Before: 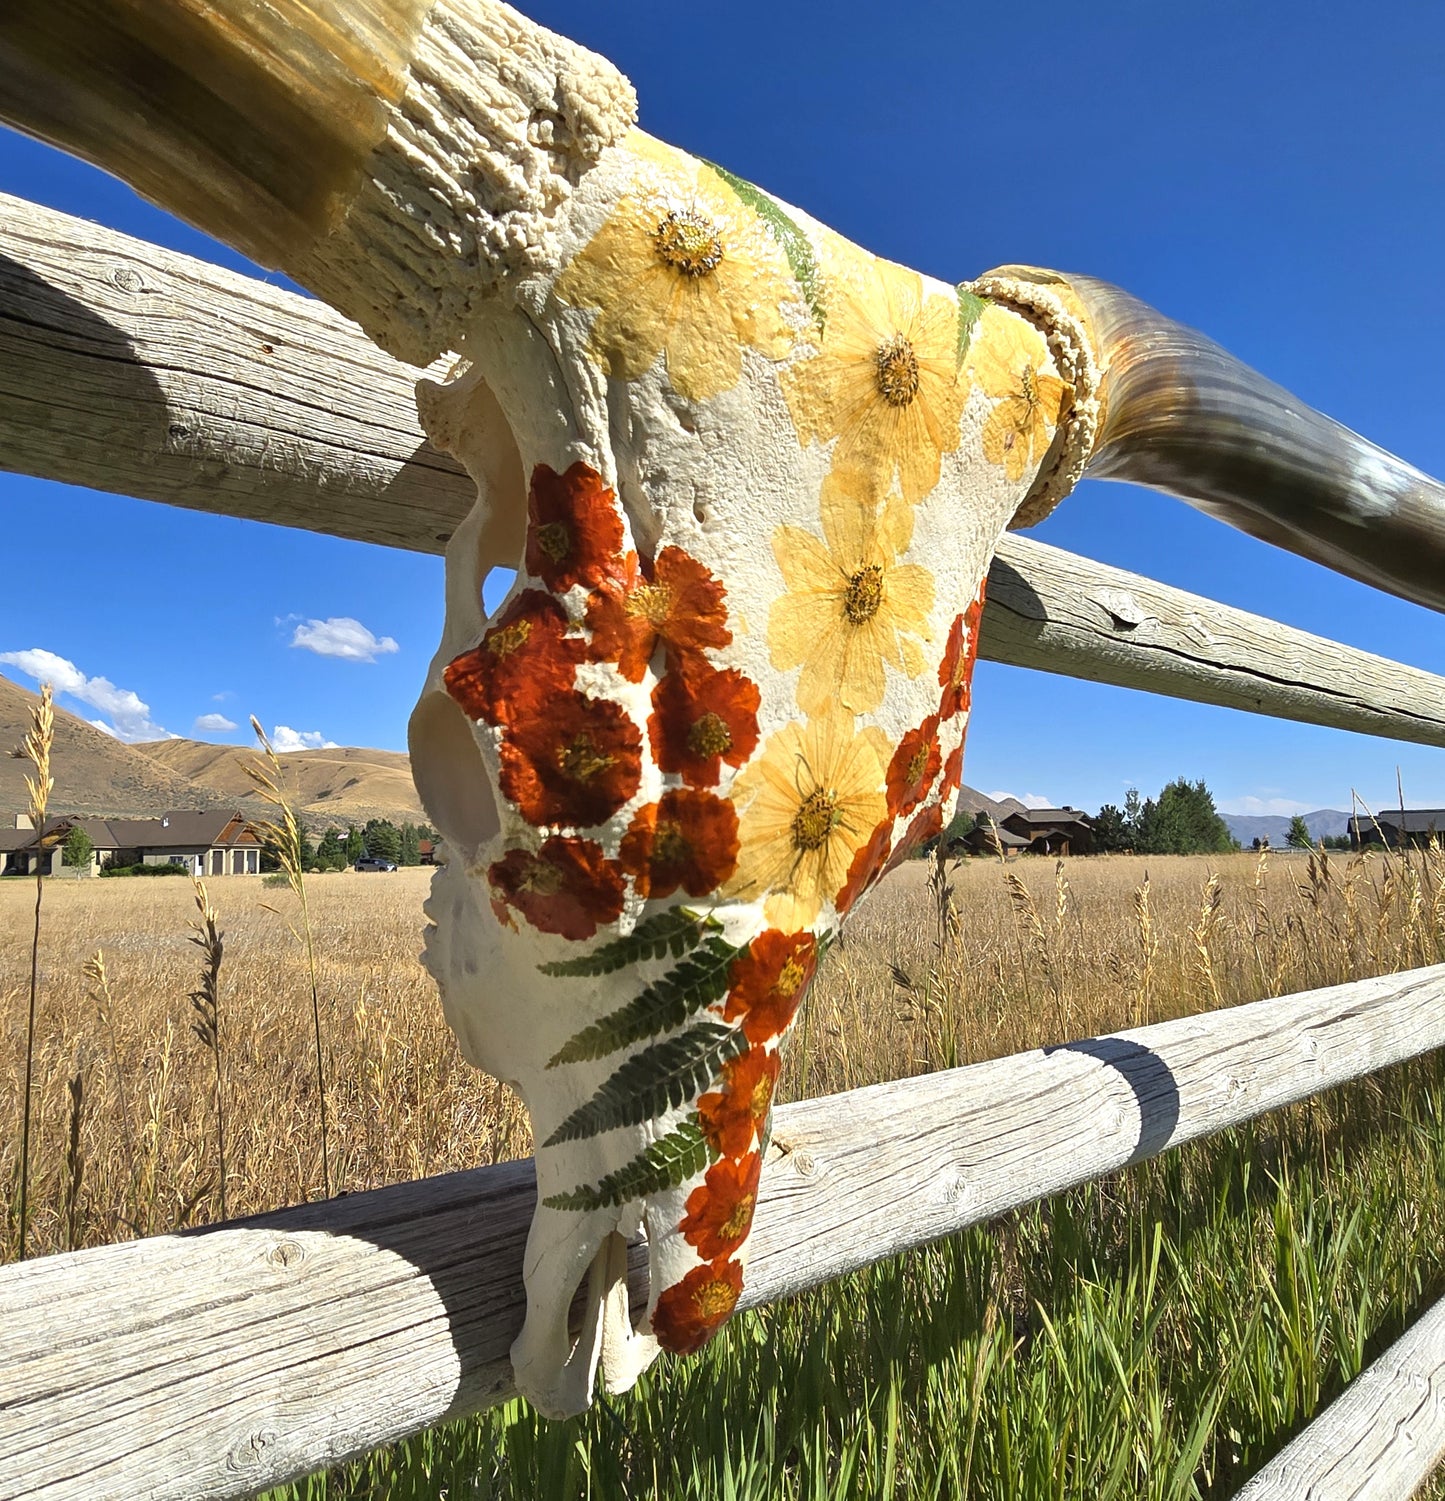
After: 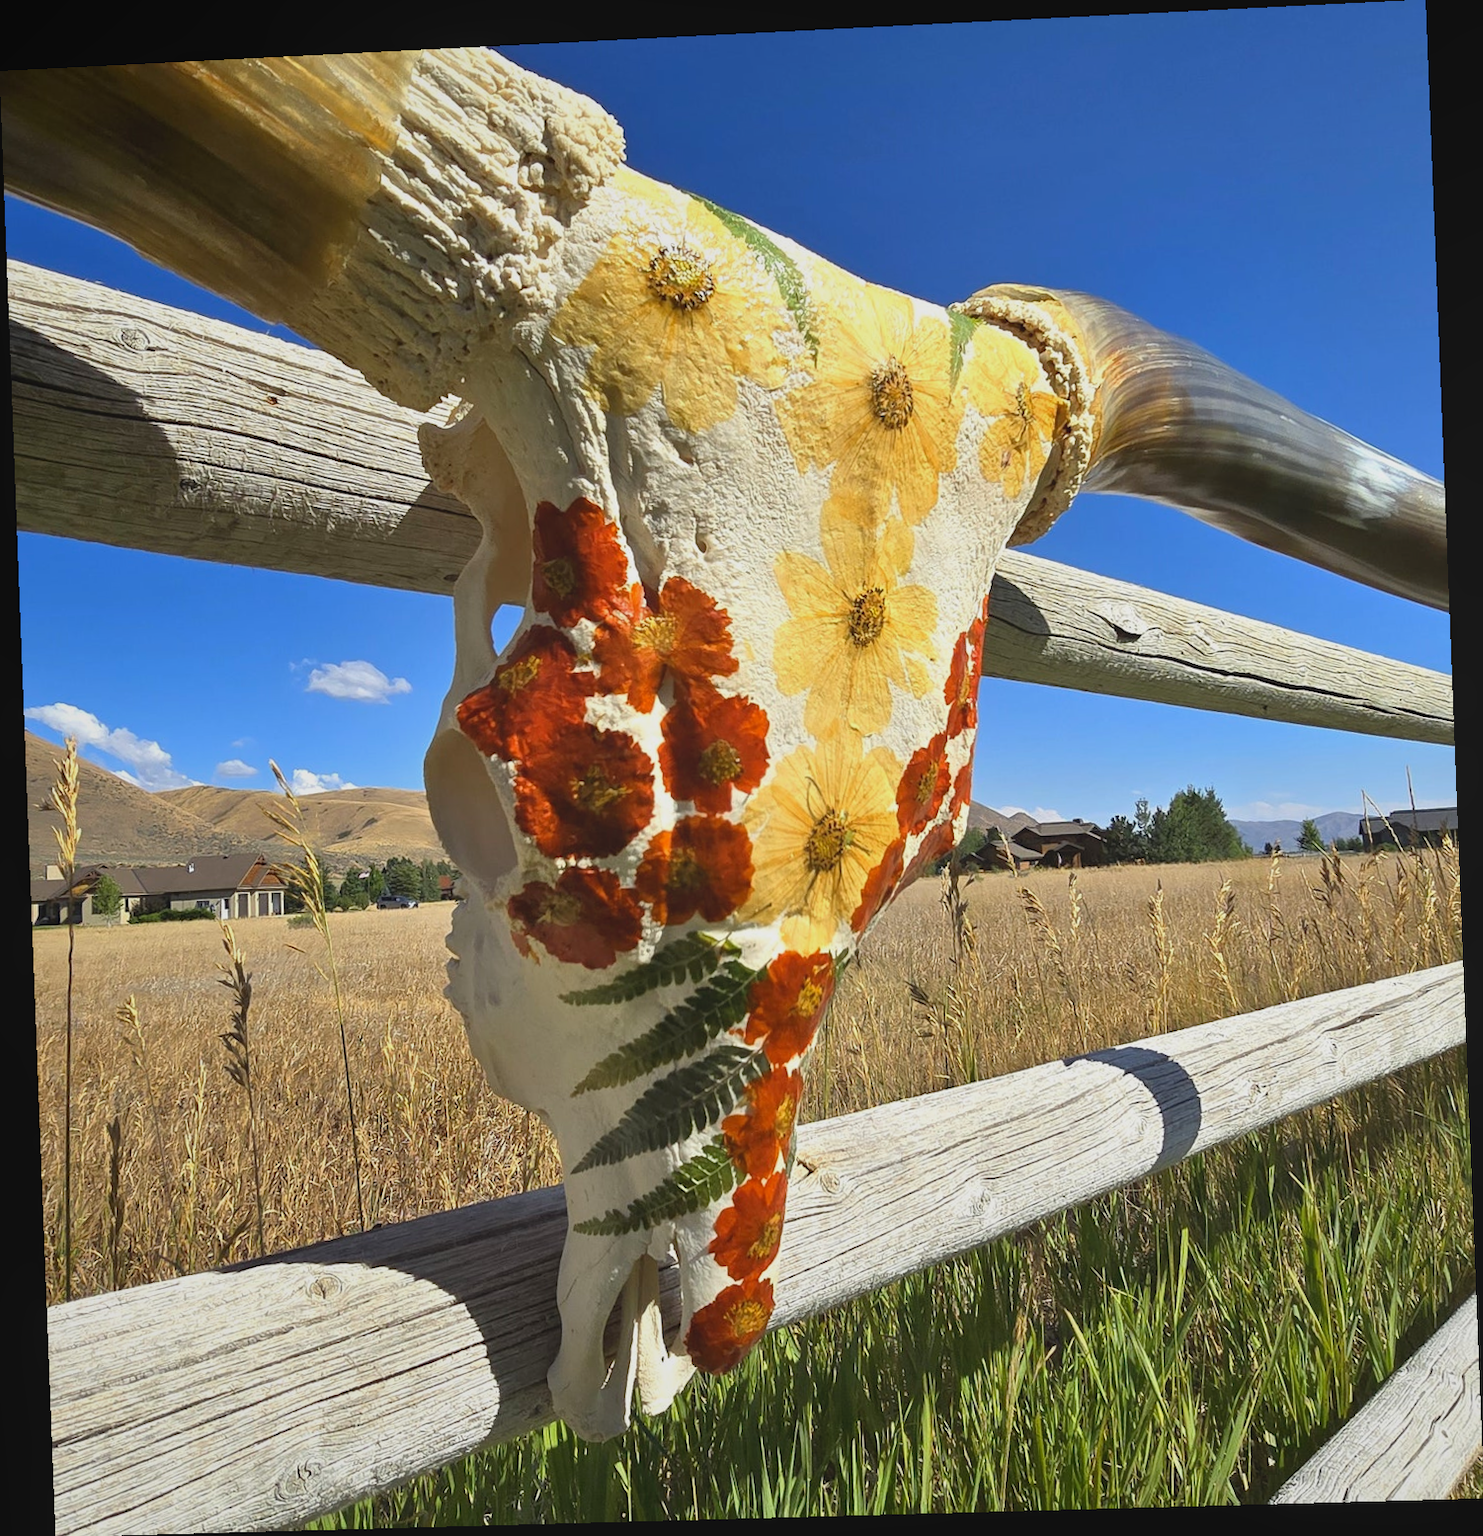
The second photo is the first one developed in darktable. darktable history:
rotate and perspective: rotation -2.22°, lens shift (horizontal) -0.022, automatic cropping off
local contrast: highlights 68%, shadows 68%, detail 82%, midtone range 0.325
